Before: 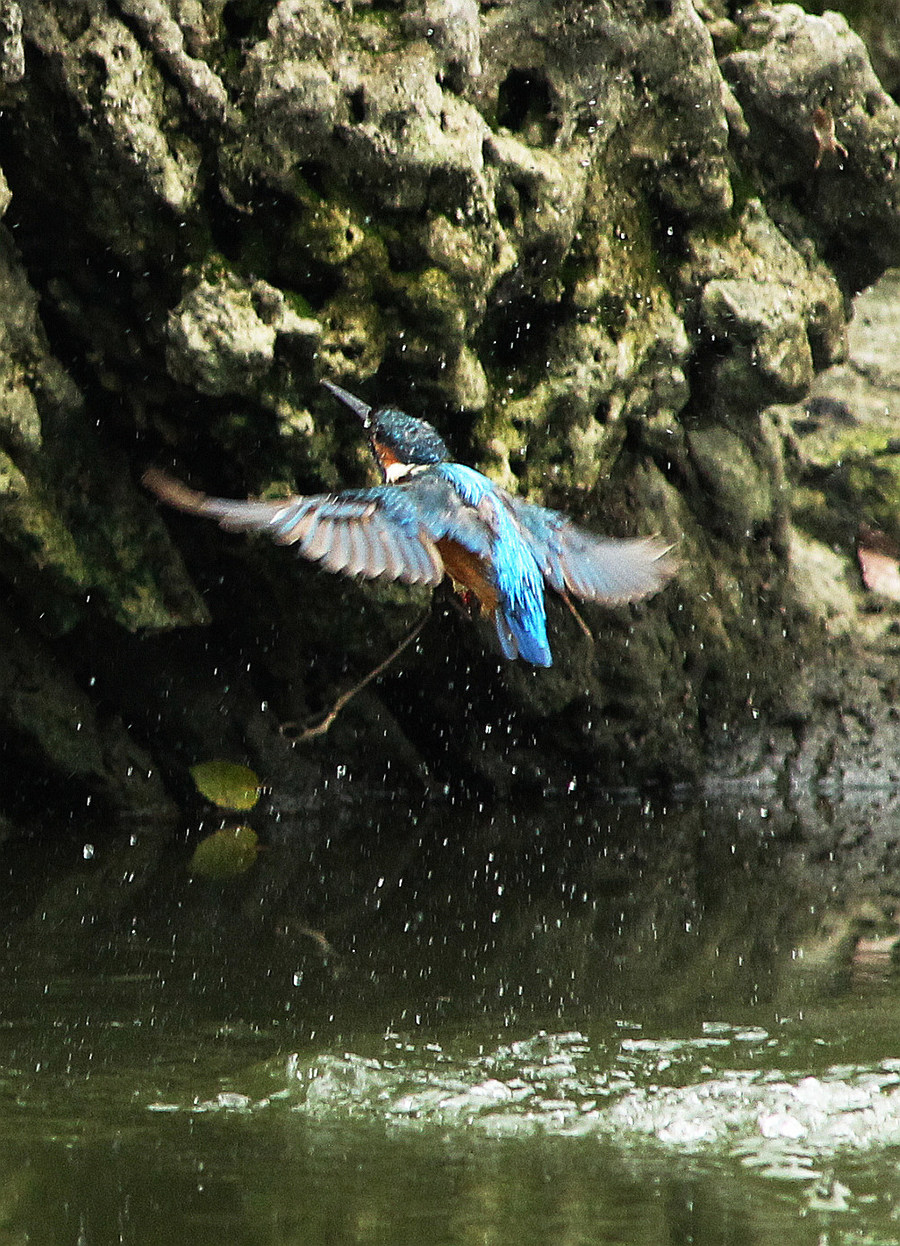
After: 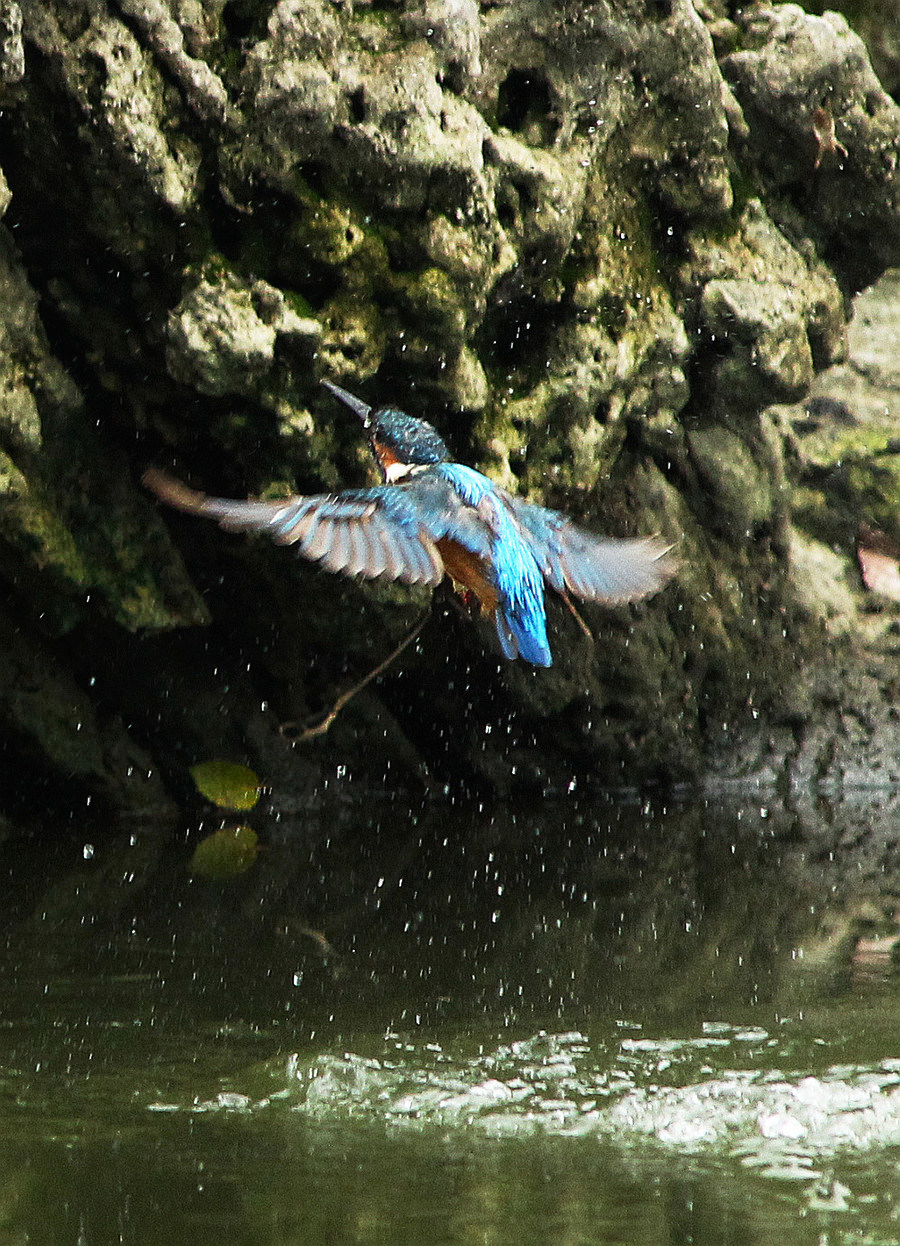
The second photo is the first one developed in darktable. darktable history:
shadows and highlights: shadows -25.62, highlights 48.41, soften with gaussian
